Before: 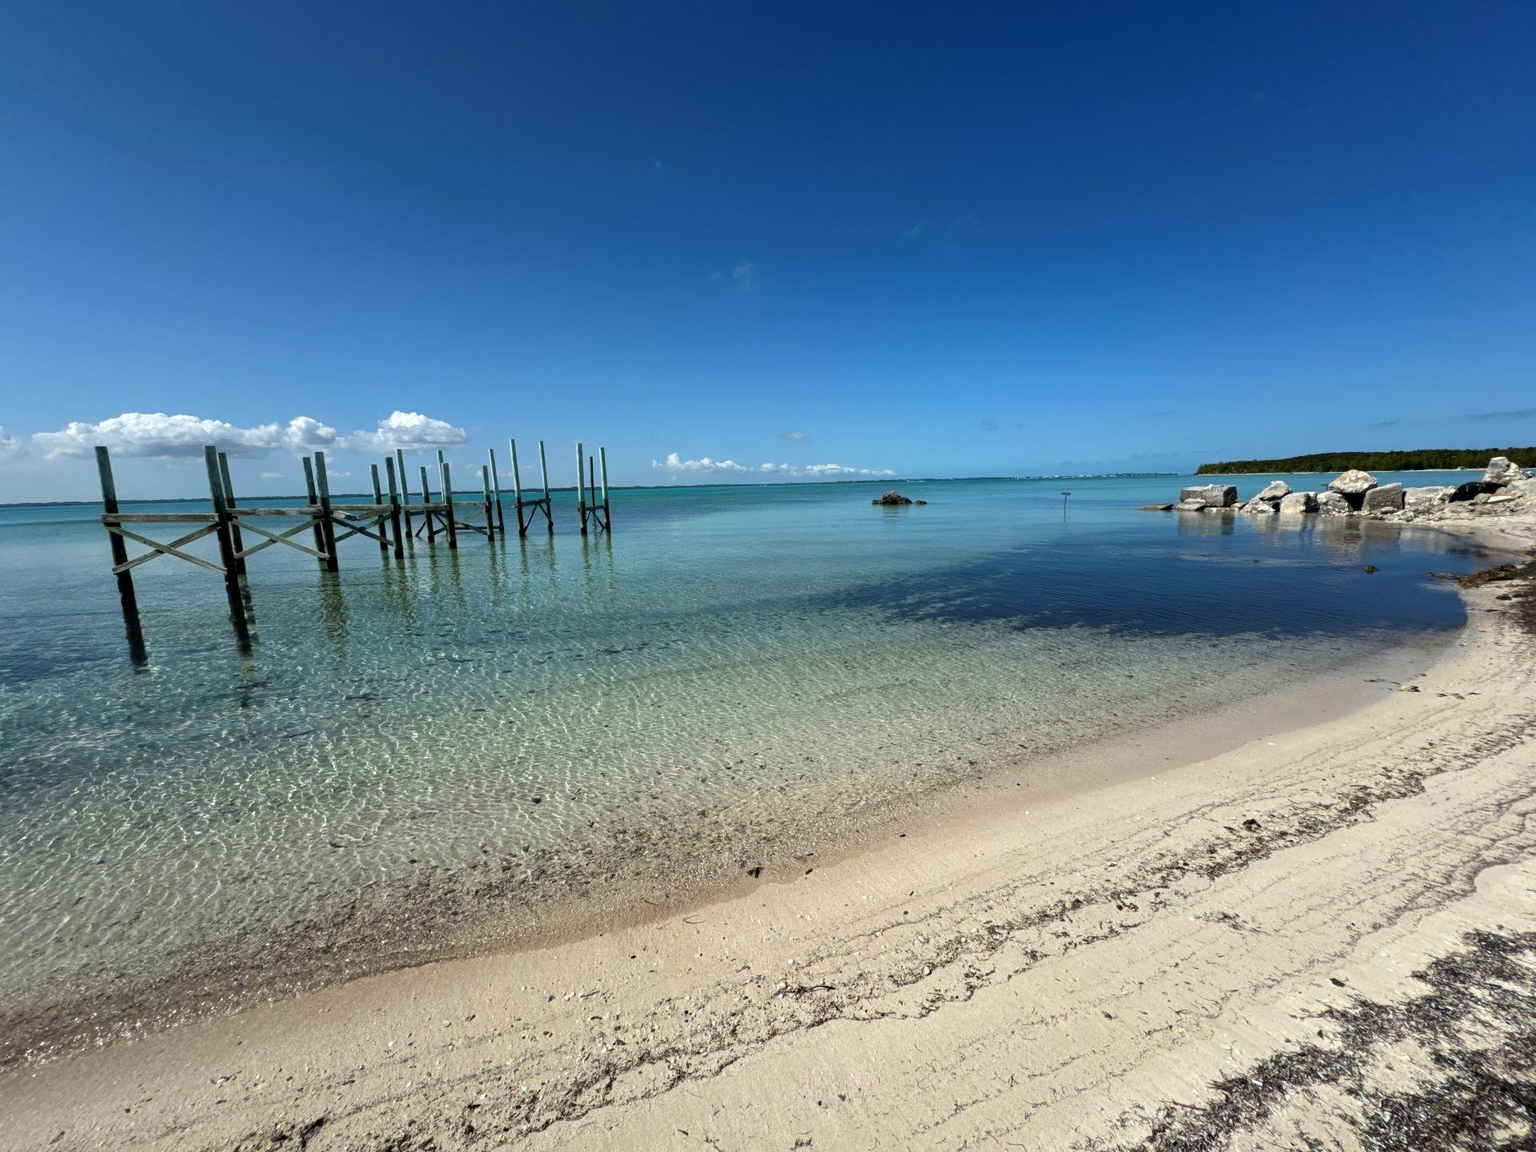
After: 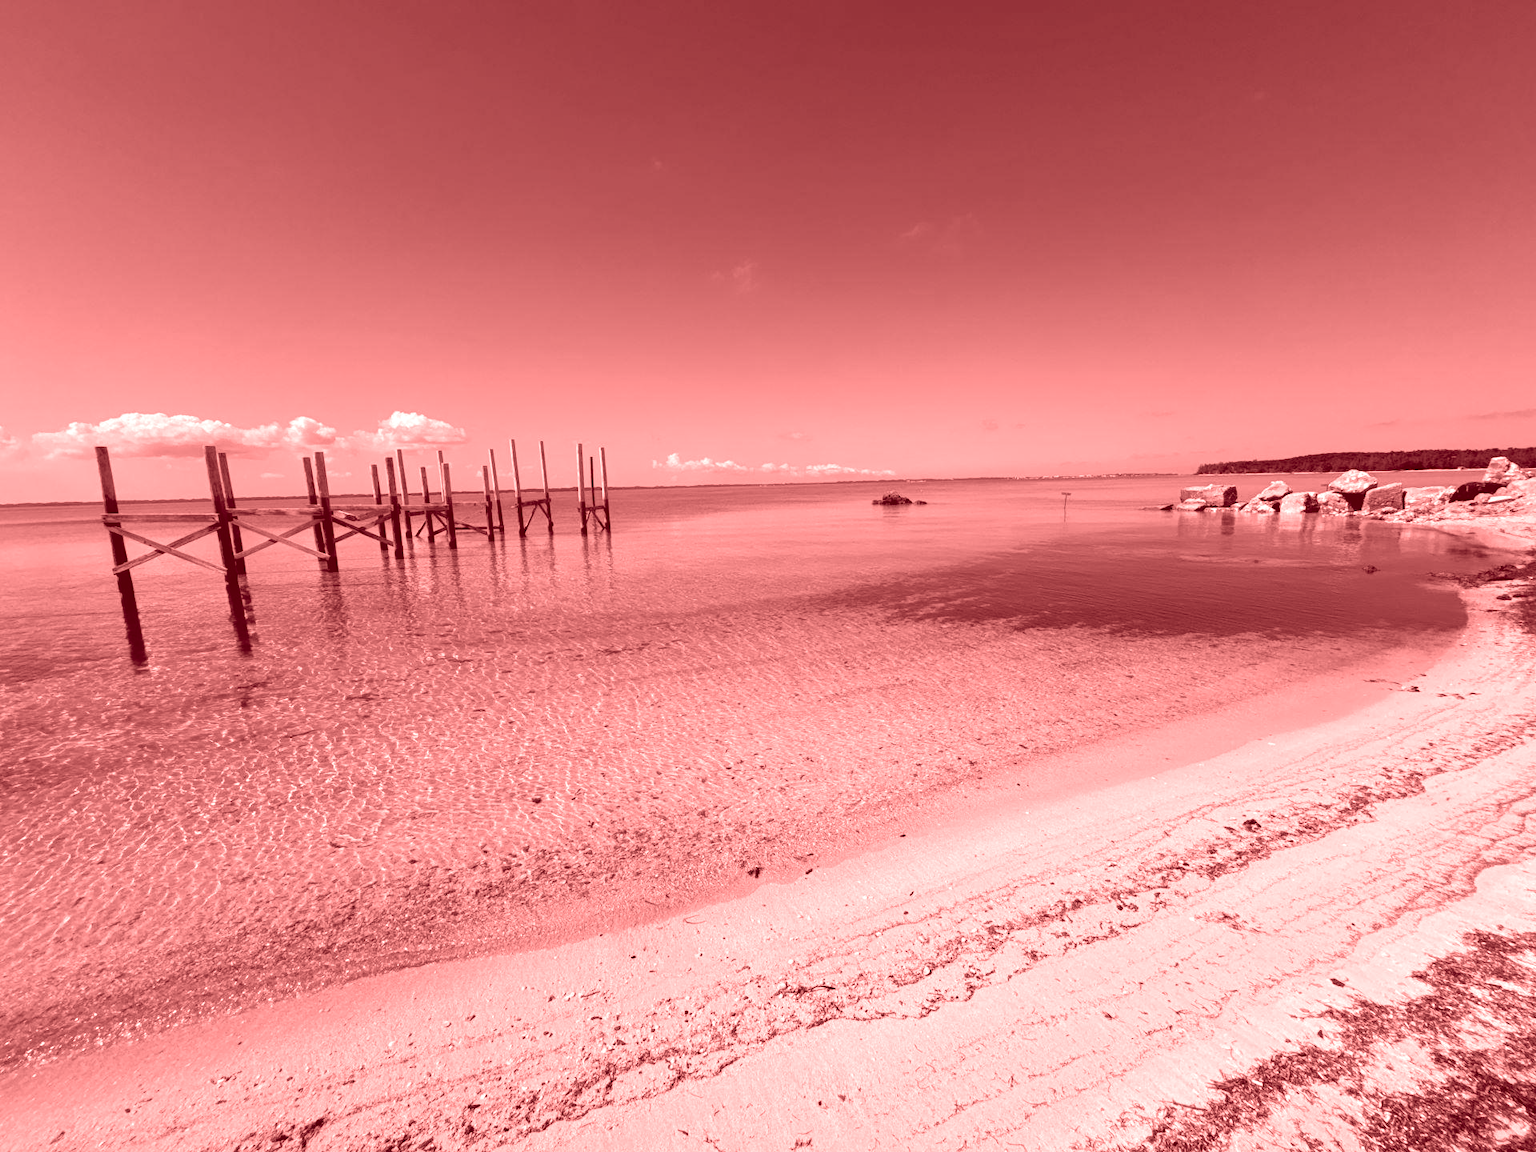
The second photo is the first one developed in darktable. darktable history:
color balance rgb: shadows lift › chroma 5.41%, shadows lift › hue 240°, highlights gain › chroma 3.74%, highlights gain › hue 60°, saturation formula JzAzBz (2021)
colorize: saturation 60%, source mix 100%
